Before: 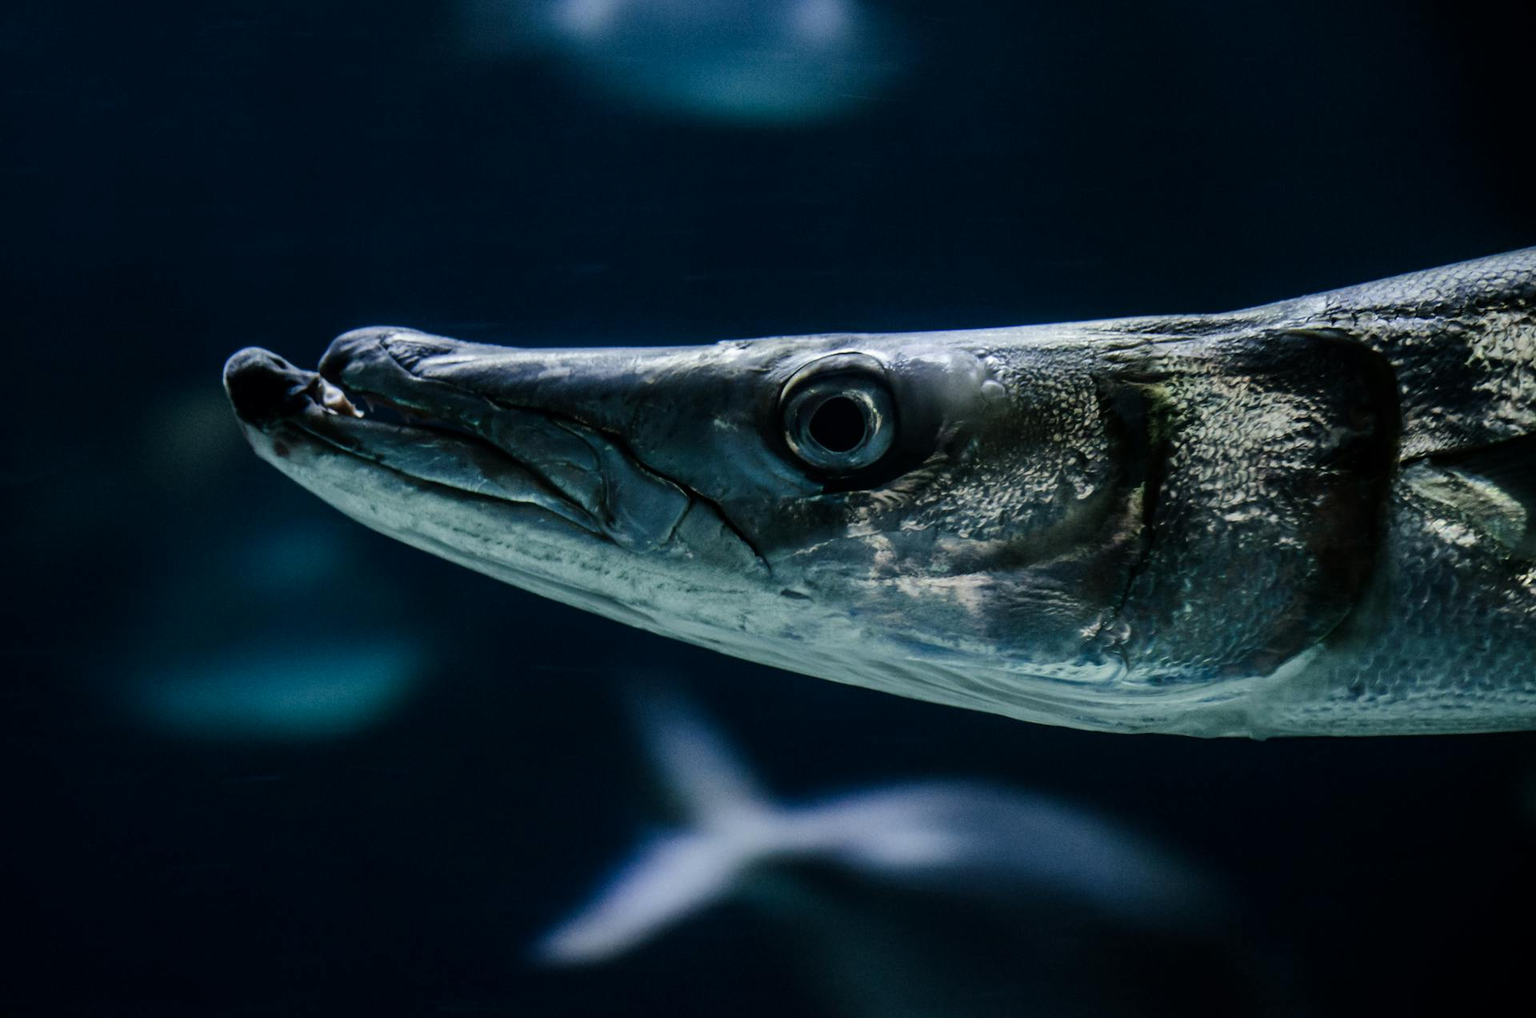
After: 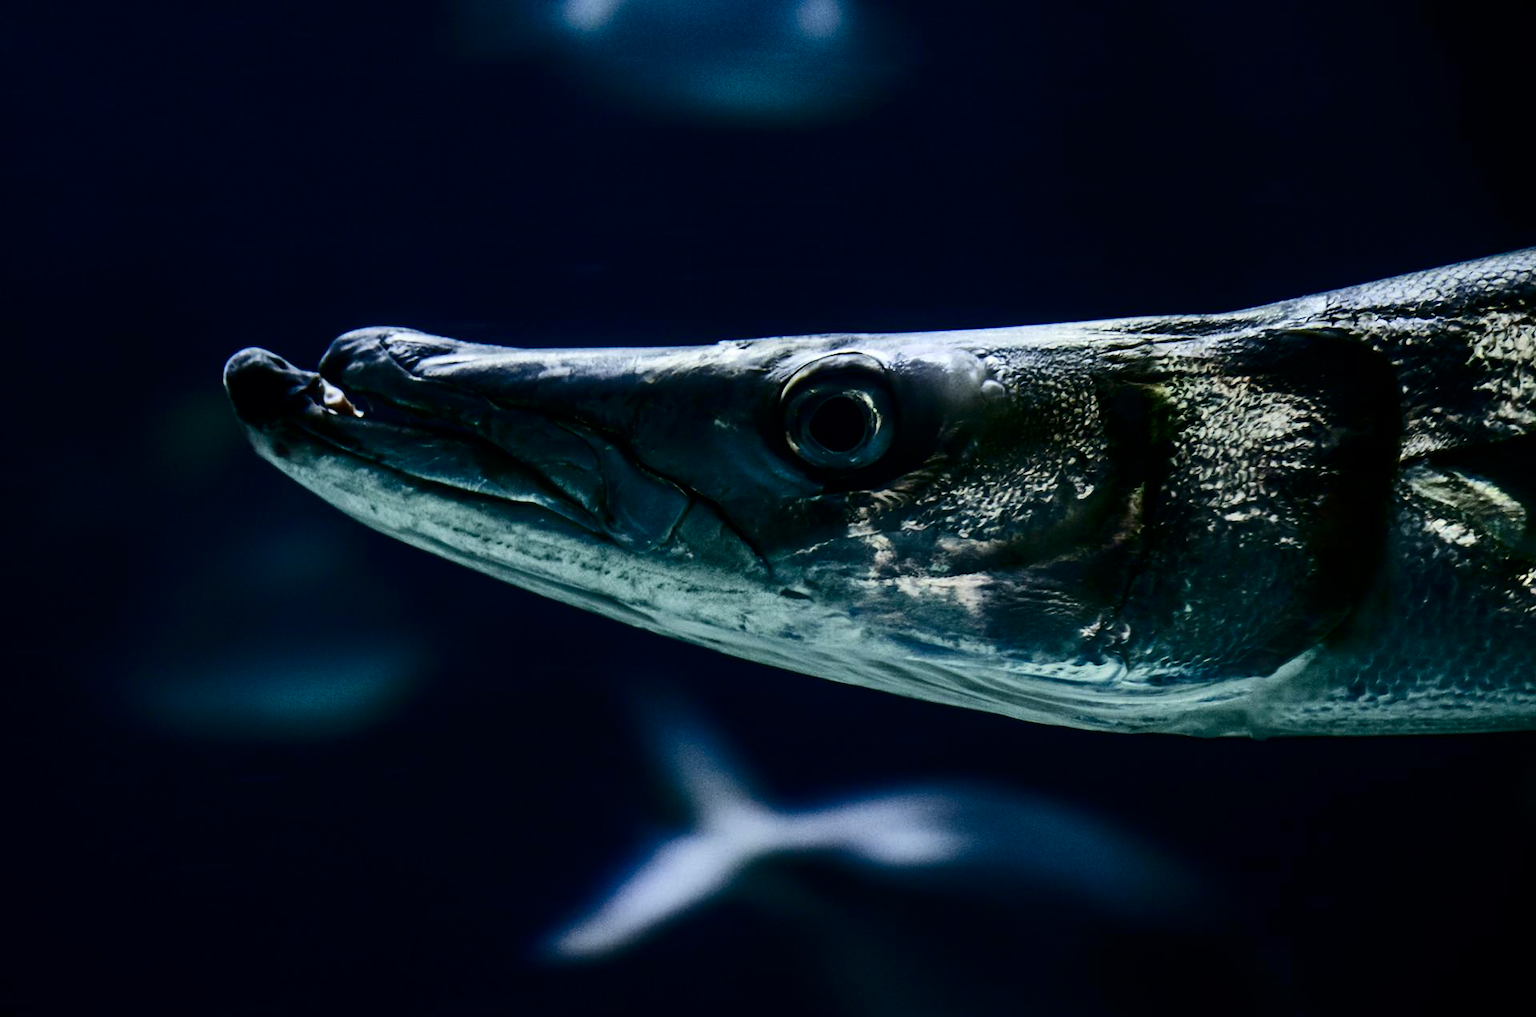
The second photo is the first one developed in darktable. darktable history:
contrast brightness saturation: contrast 0.325, brightness -0.068, saturation 0.17
